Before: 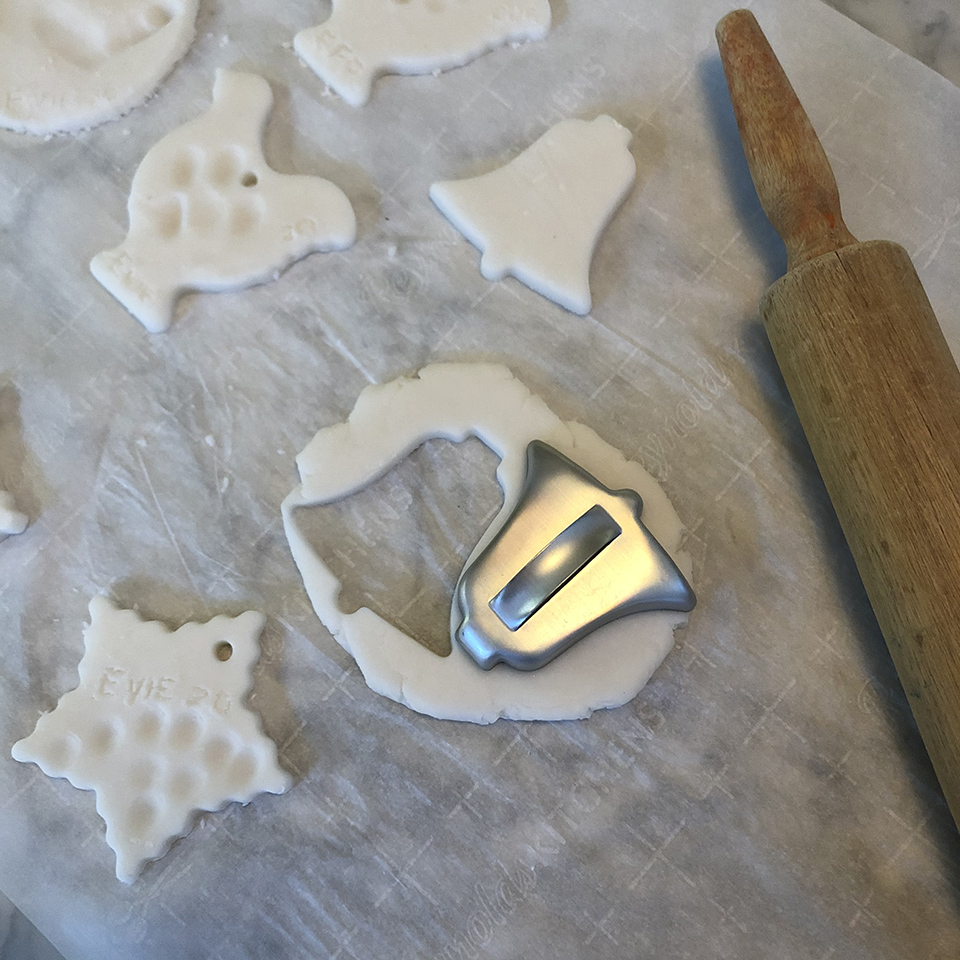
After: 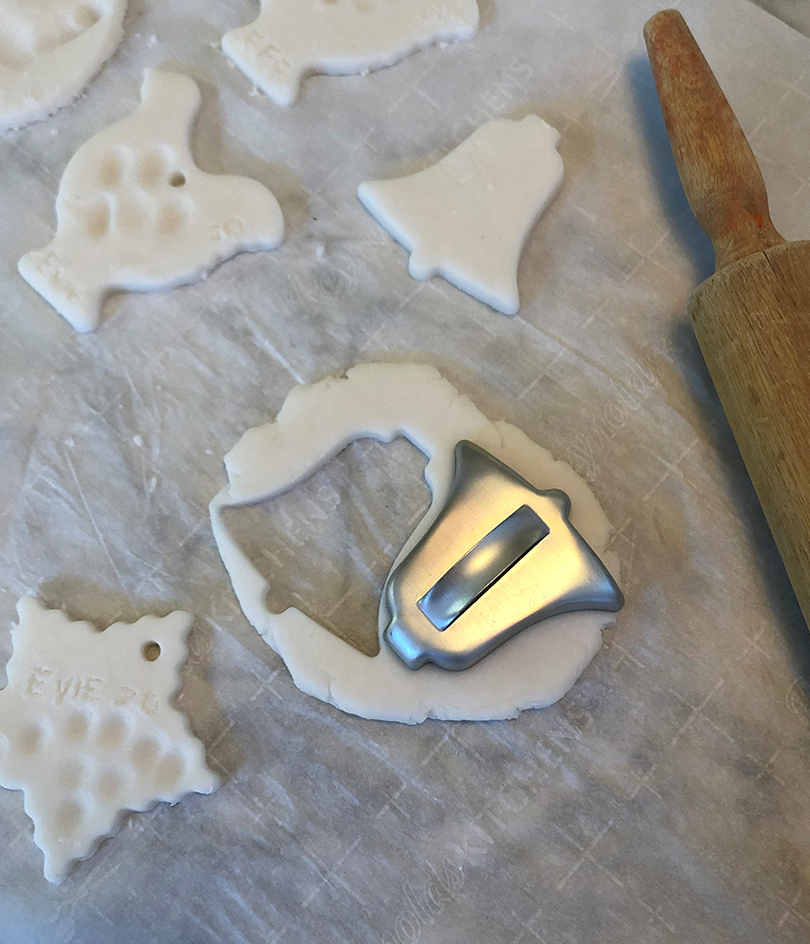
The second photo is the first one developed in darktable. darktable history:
crop: left 7.598%, right 7.873%
shadows and highlights: radius 125.46, shadows 21.19, highlights -21.19, low approximation 0.01
